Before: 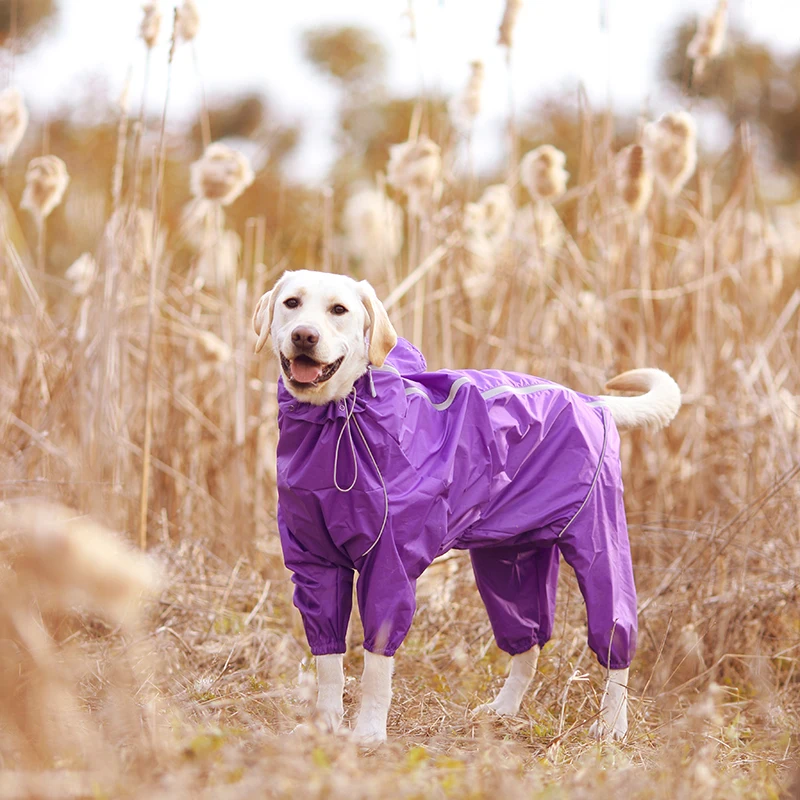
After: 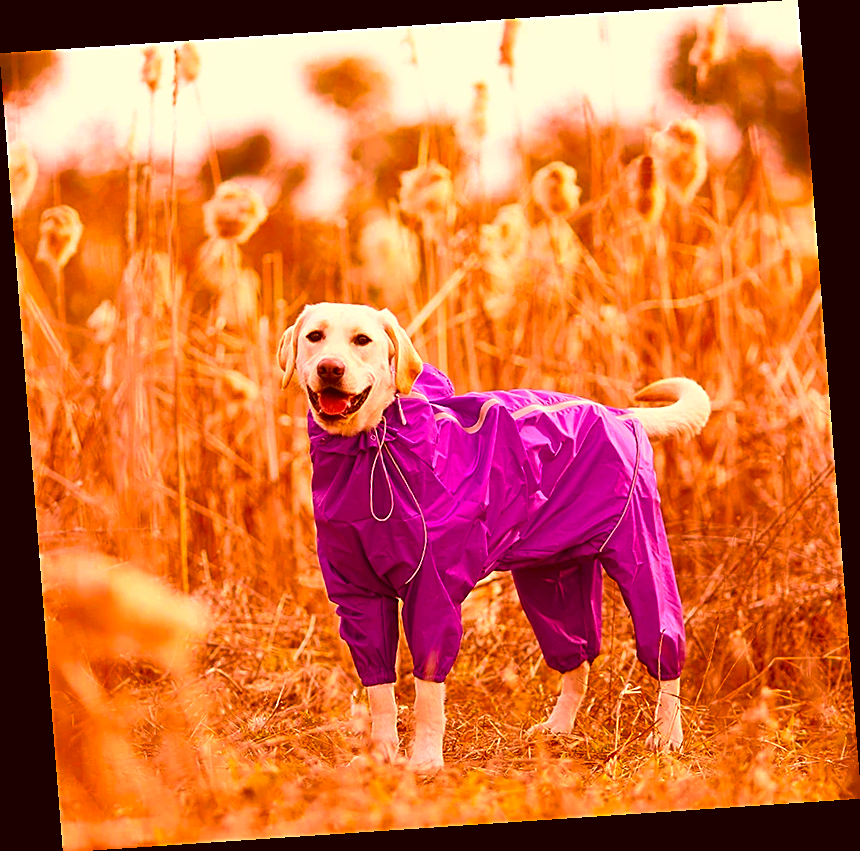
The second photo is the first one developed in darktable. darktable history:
sharpen: on, module defaults
exposure: exposure 0.2 EV, compensate highlight preservation false
white balance: red 1.188, blue 1.11
tone equalizer: on, module defaults
contrast brightness saturation: contrast 0.01, saturation -0.05
rotate and perspective: rotation -4.2°, shear 0.006, automatic cropping off
color correction: highlights a* 10.44, highlights b* 30.04, shadows a* 2.73, shadows b* 17.51, saturation 1.72
rgb curve: curves: ch0 [(0, 0) (0.415, 0.237) (1, 1)]
